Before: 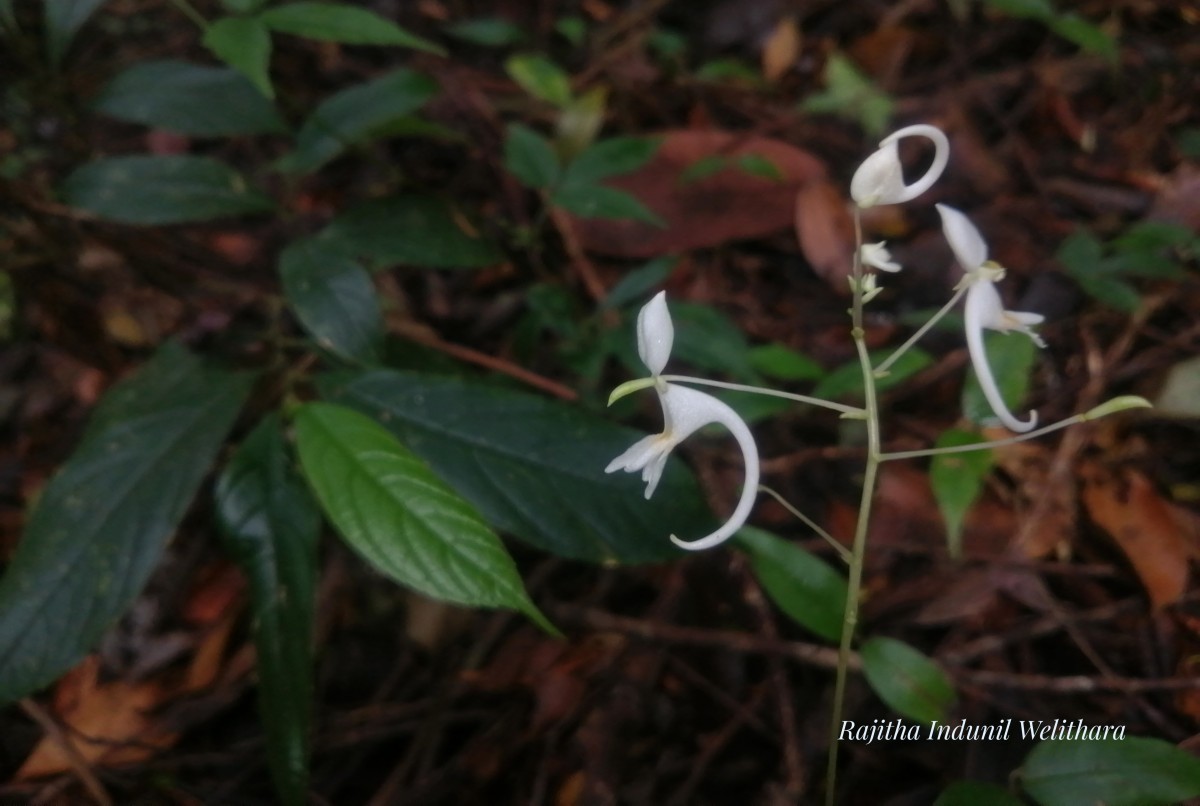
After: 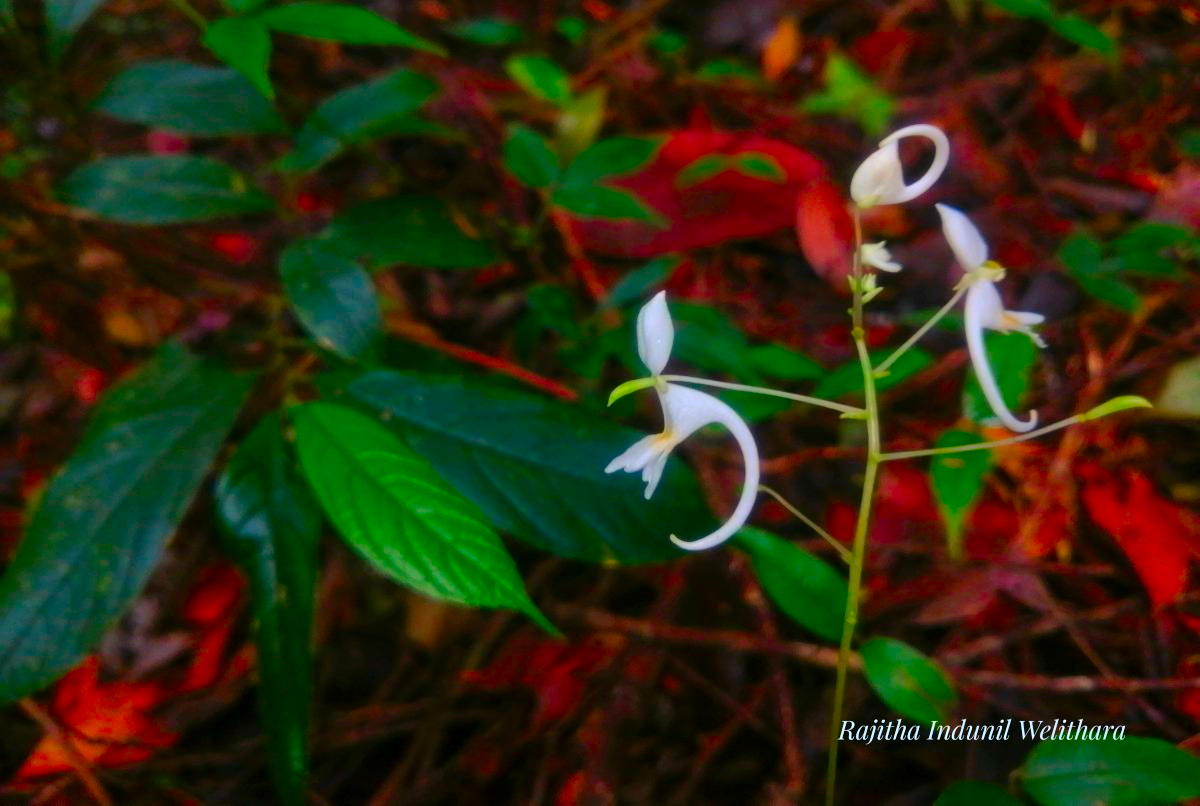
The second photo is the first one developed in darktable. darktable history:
color correction: highlights b* 0.03, saturation 2.95
shadows and highlights: shadows 32.41, highlights -33.22, highlights color adjustment 77.92%, soften with gaussian
